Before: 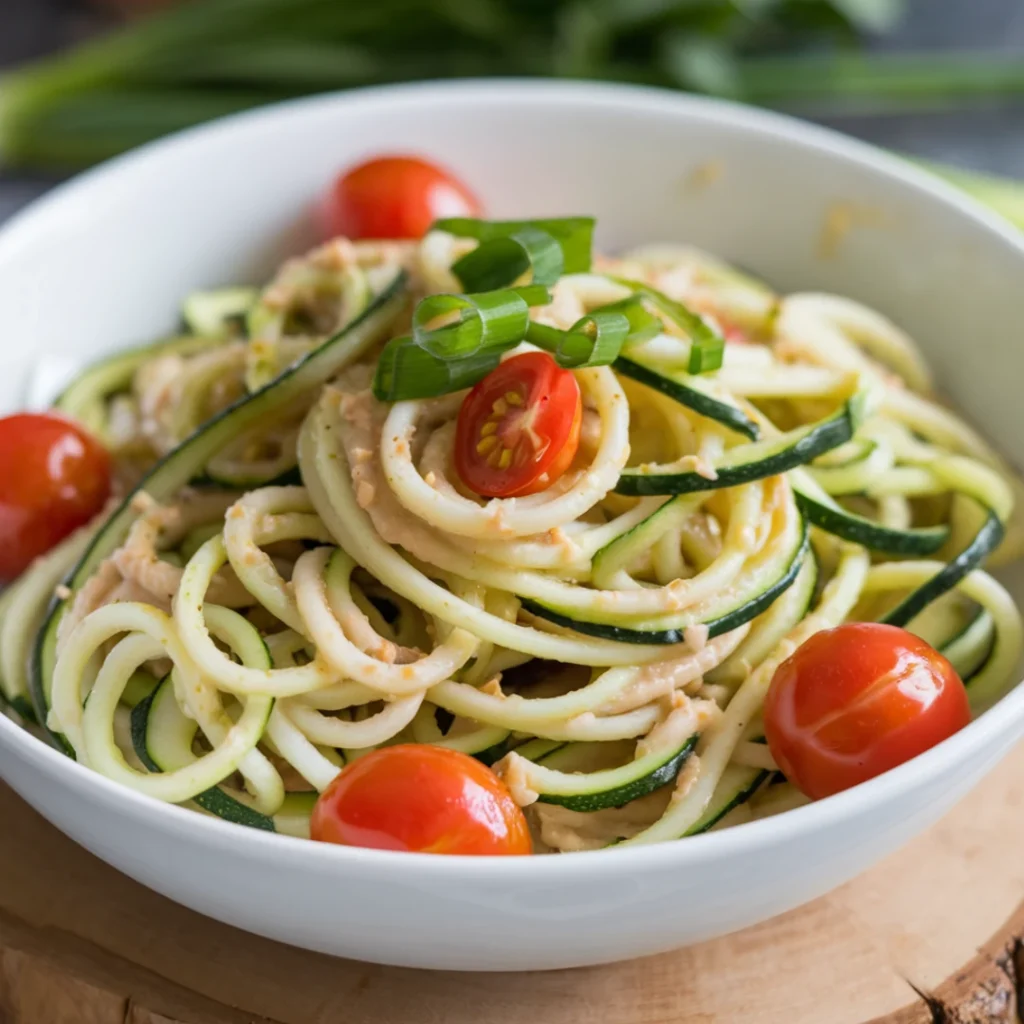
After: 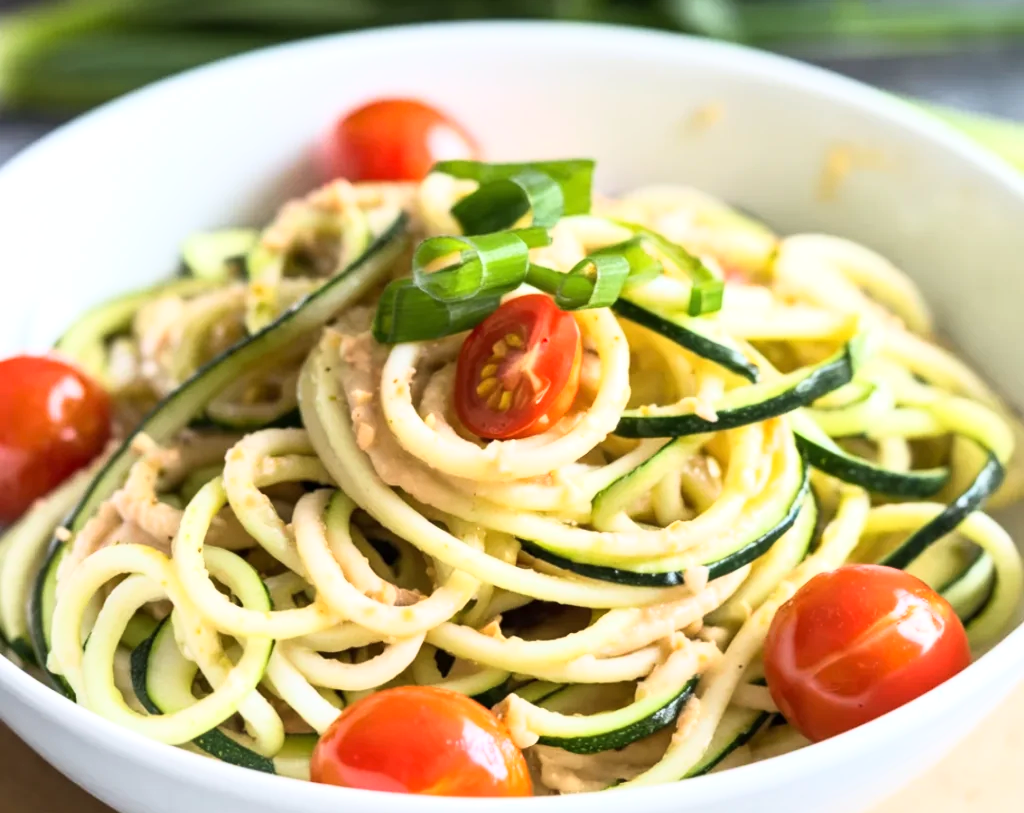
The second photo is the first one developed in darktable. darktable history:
tone equalizer: -8 EV -0.417 EV, -7 EV -0.389 EV, -6 EV -0.333 EV, -5 EV -0.222 EV, -3 EV 0.222 EV, -2 EV 0.333 EV, -1 EV 0.389 EV, +0 EV 0.417 EV, edges refinement/feathering 500, mask exposure compensation -1.57 EV, preserve details no
crop and rotate: top 5.667%, bottom 14.937%
base curve: curves: ch0 [(0, 0) (0.557, 0.834) (1, 1)]
